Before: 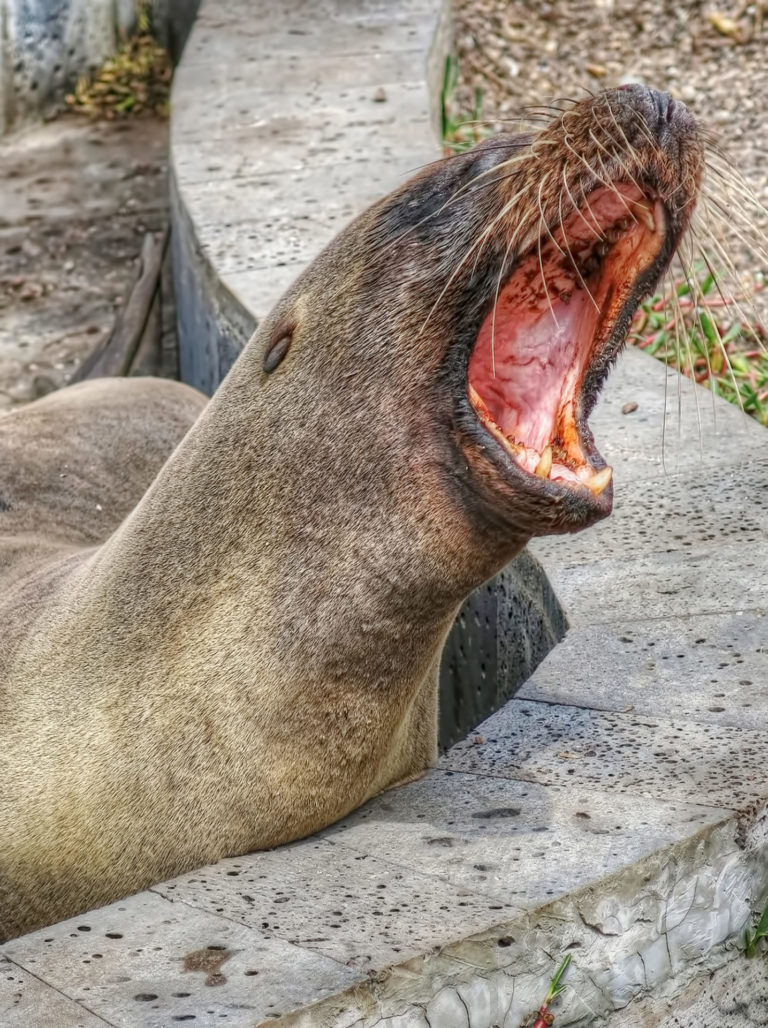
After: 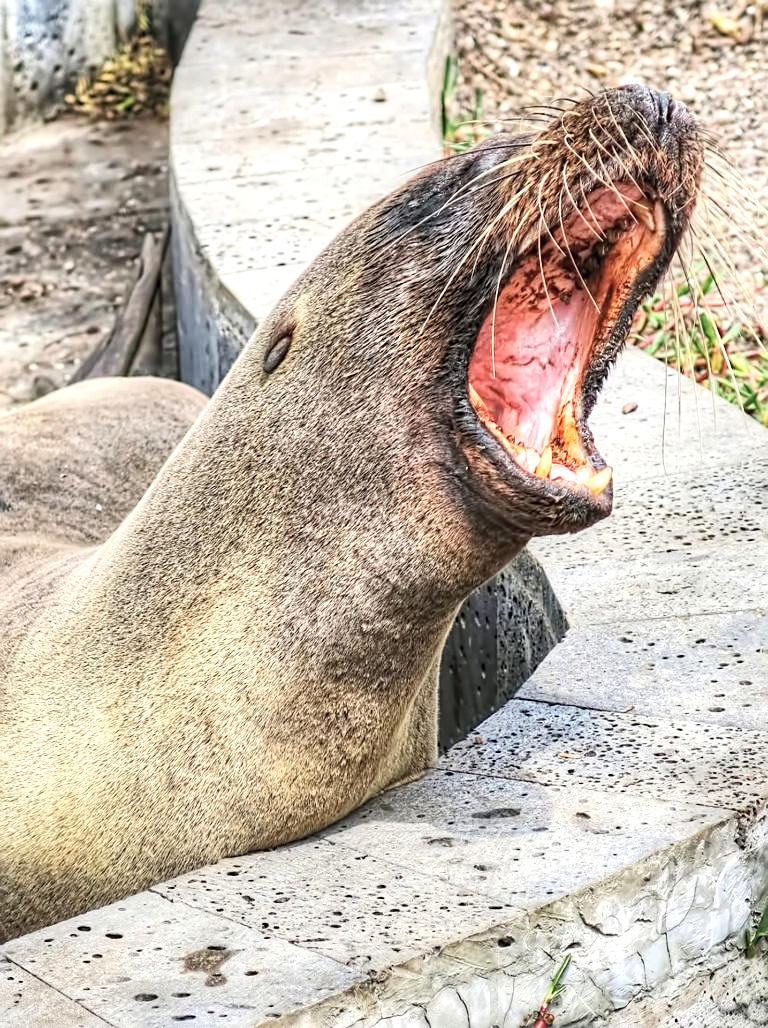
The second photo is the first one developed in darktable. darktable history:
tone equalizer: -8 EV -0.729 EV, -7 EV -0.733 EV, -6 EV -0.638 EV, -5 EV -0.395 EV, -3 EV 0.393 EV, -2 EV 0.6 EV, -1 EV 0.686 EV, +0 EV 0.761 EV, edges refinement/feathering 500, mask exposure compensation -1.57 EV, preserve details no
contrast brightness saturation: contrast 0.144, brightness 0.223
exposure: compensate highlight preservation false
sharpen: on, module defaults
